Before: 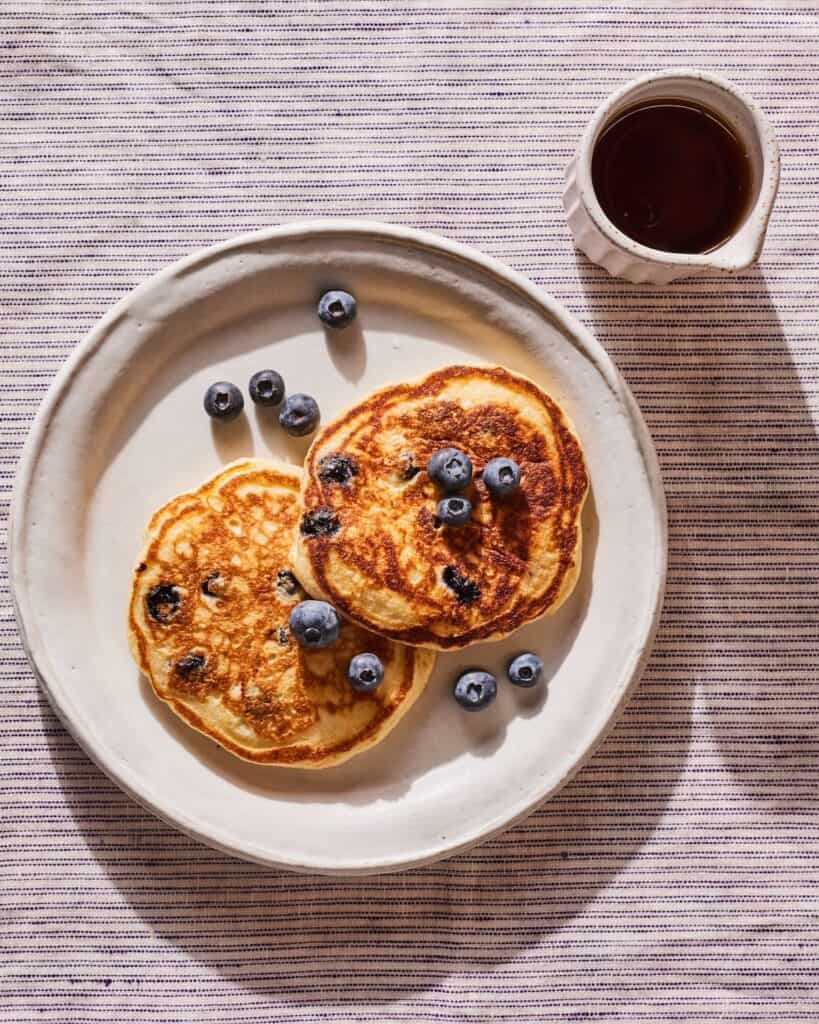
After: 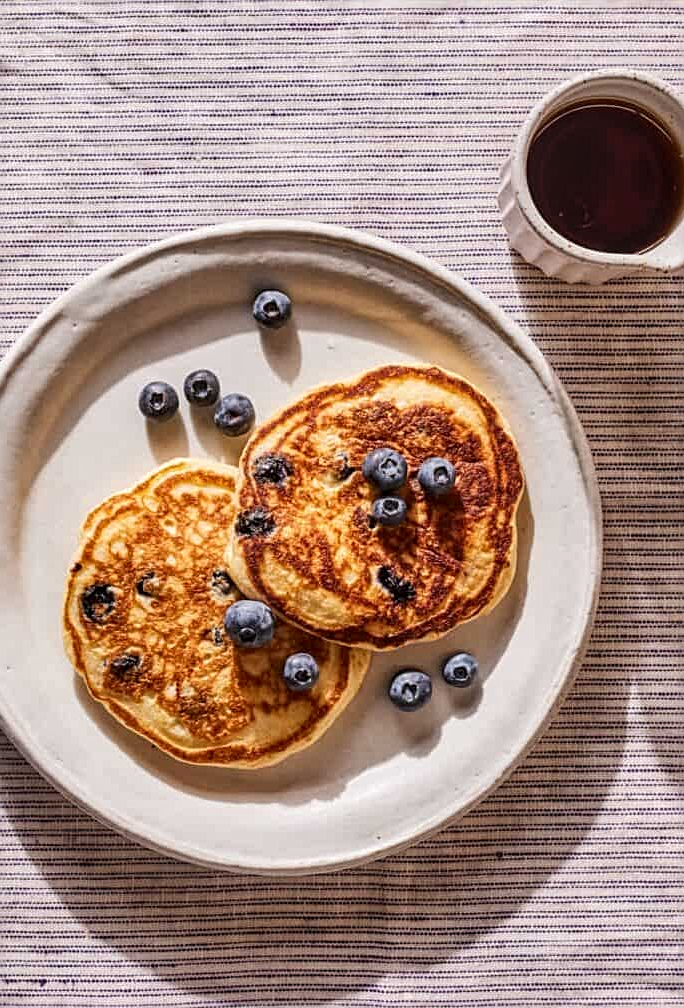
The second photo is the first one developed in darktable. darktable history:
sharpen: radius 2.167, amount 0.381, threshold 0
crop: left 8.026%, right 7.374%
local contrast: on, module defaults
